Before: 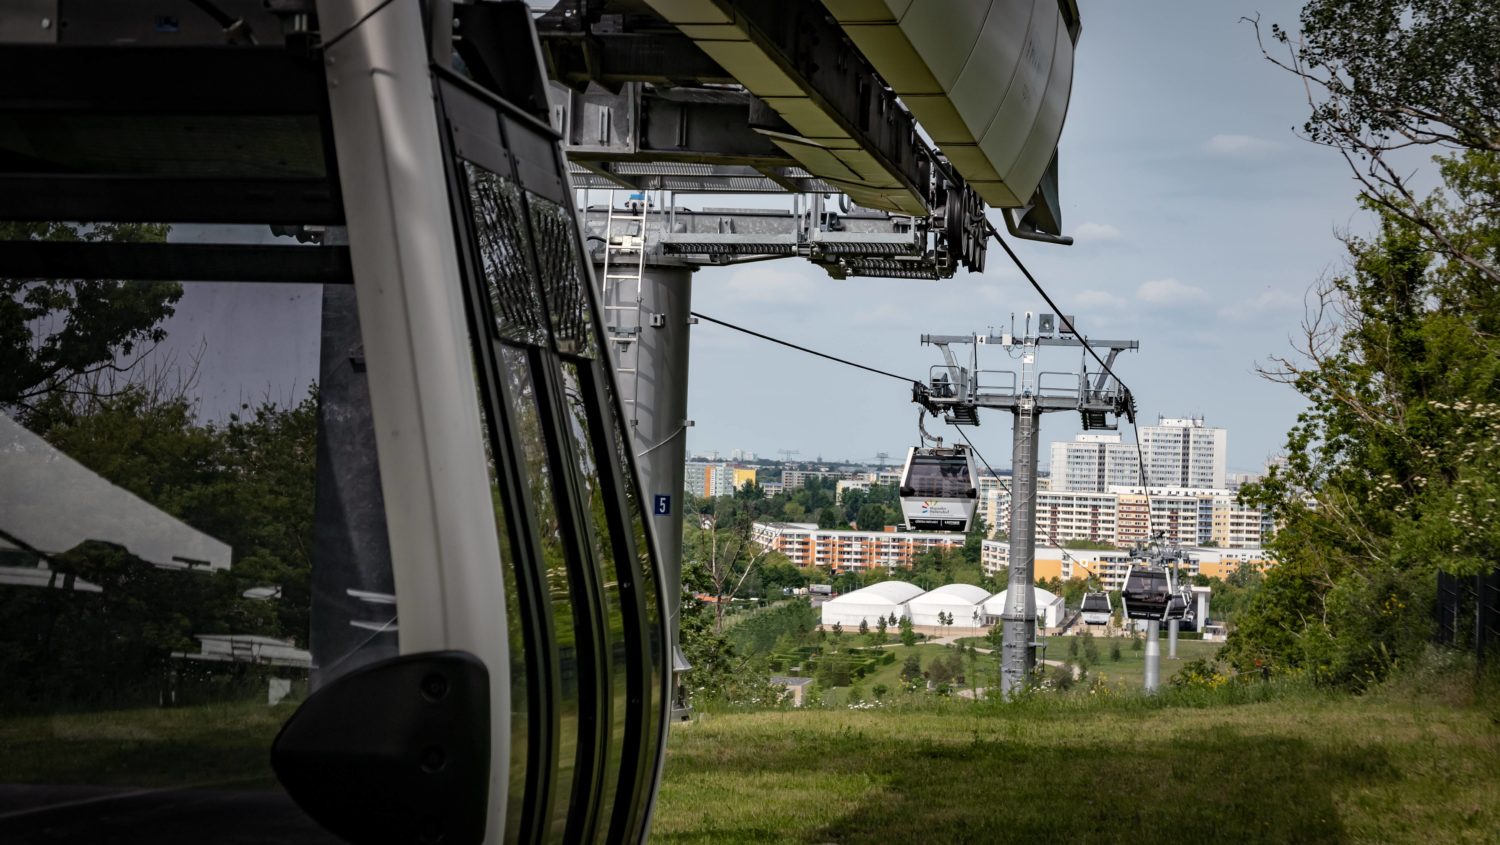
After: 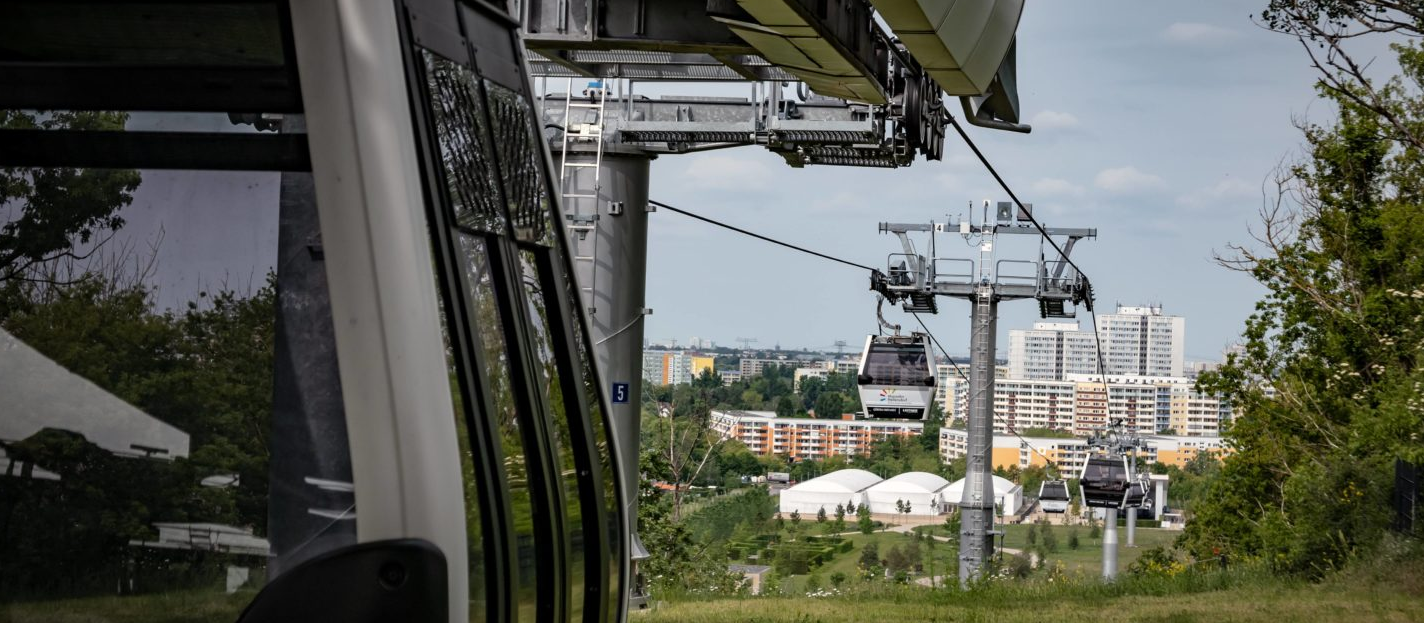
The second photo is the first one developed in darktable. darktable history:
crop and rotate: left 2.84%, top 13.407%, right 2.211%, bottom 12.842%
